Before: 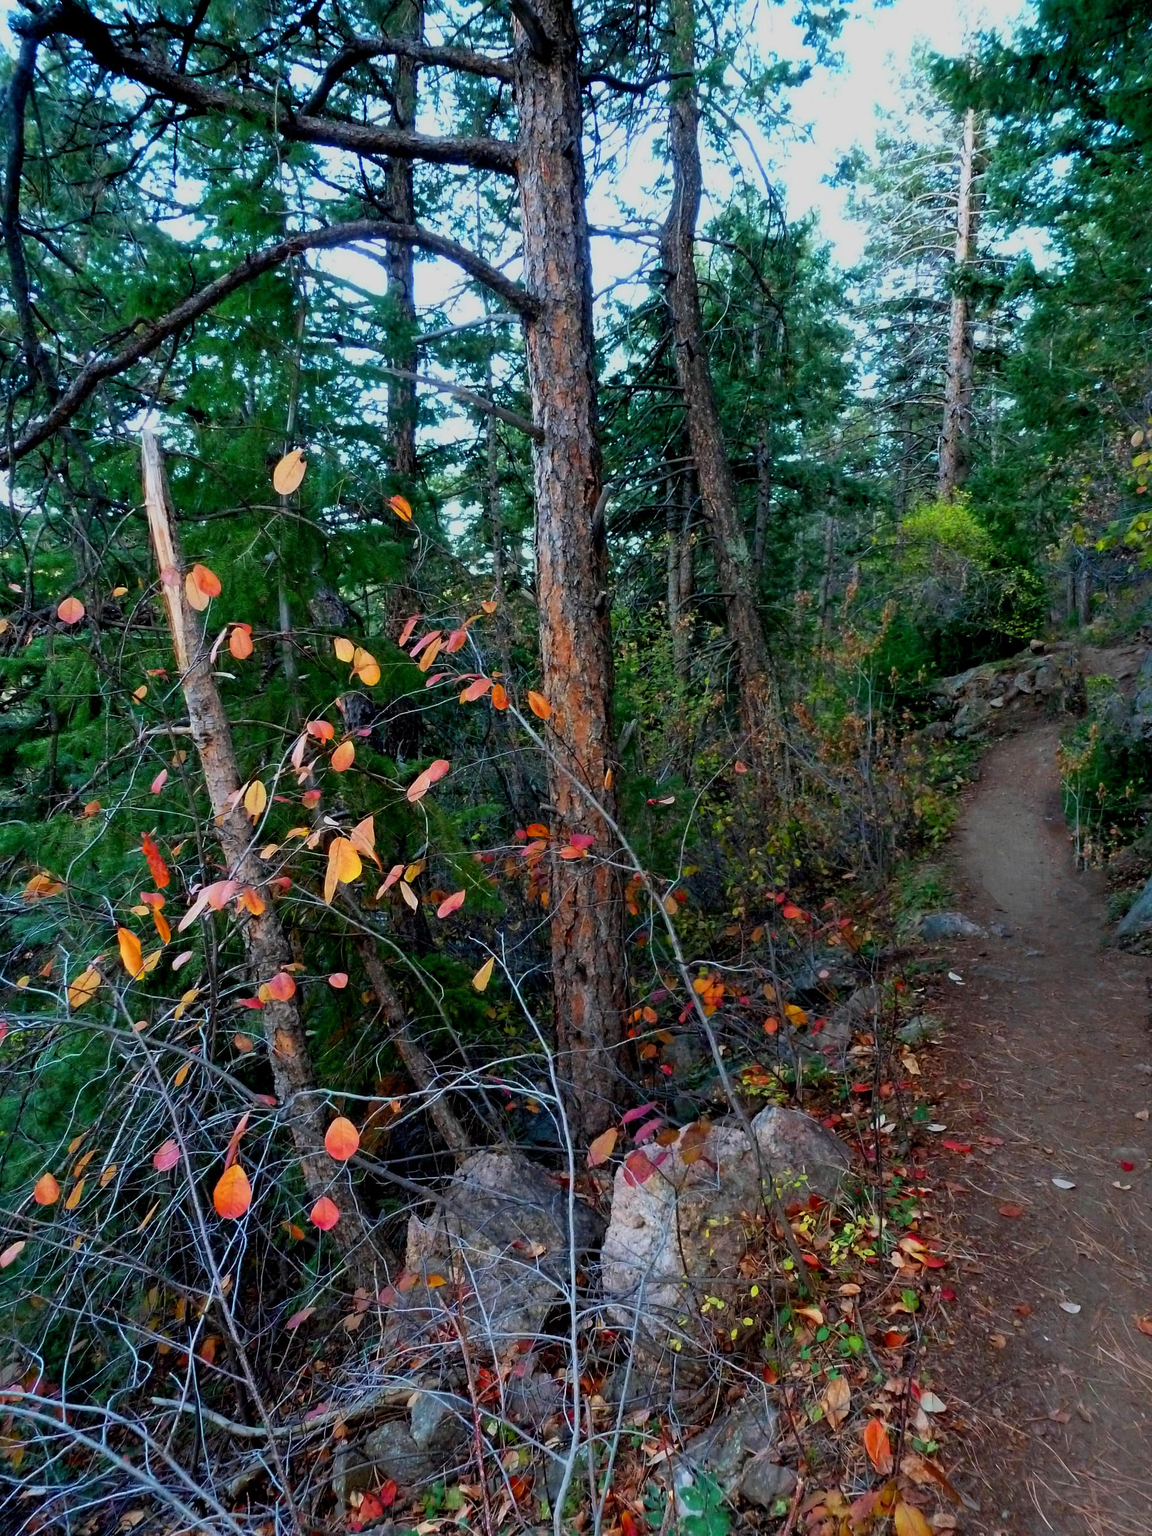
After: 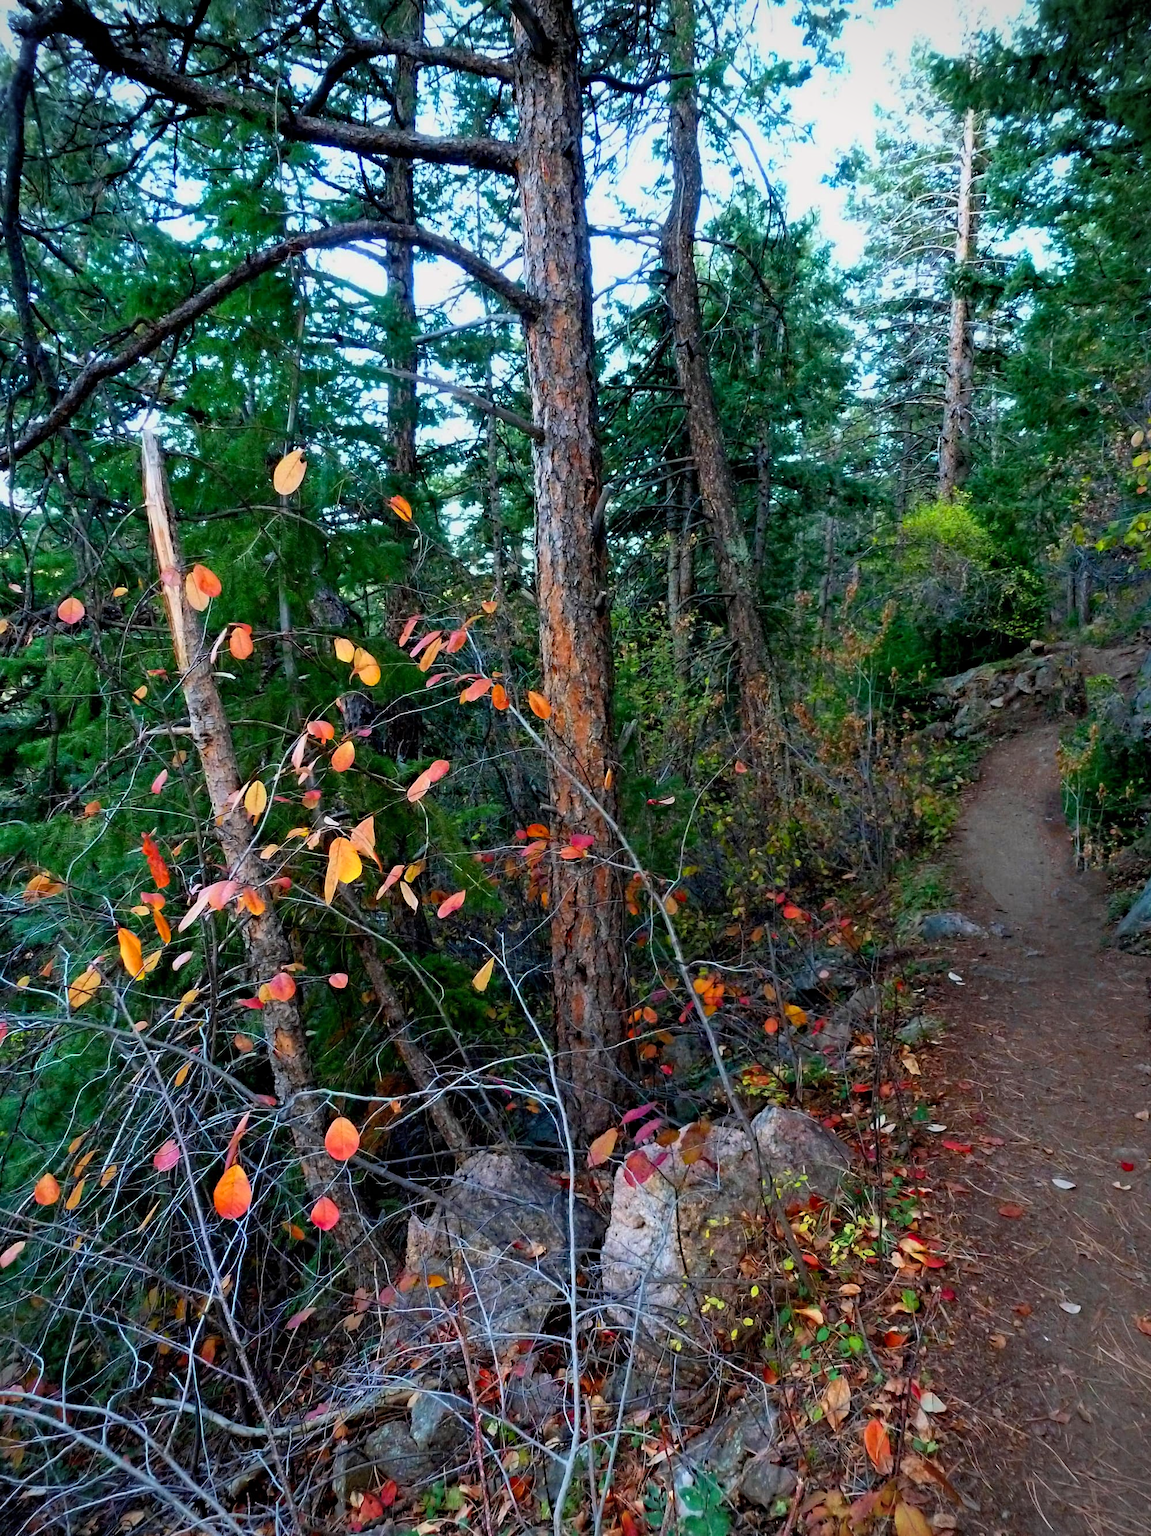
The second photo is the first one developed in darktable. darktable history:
exposure: exposure 0.3 EV, compensate highlight preservation false
vignetting: fall-off start 91.19%
haze removal: compatibility mode true, adaptive false
